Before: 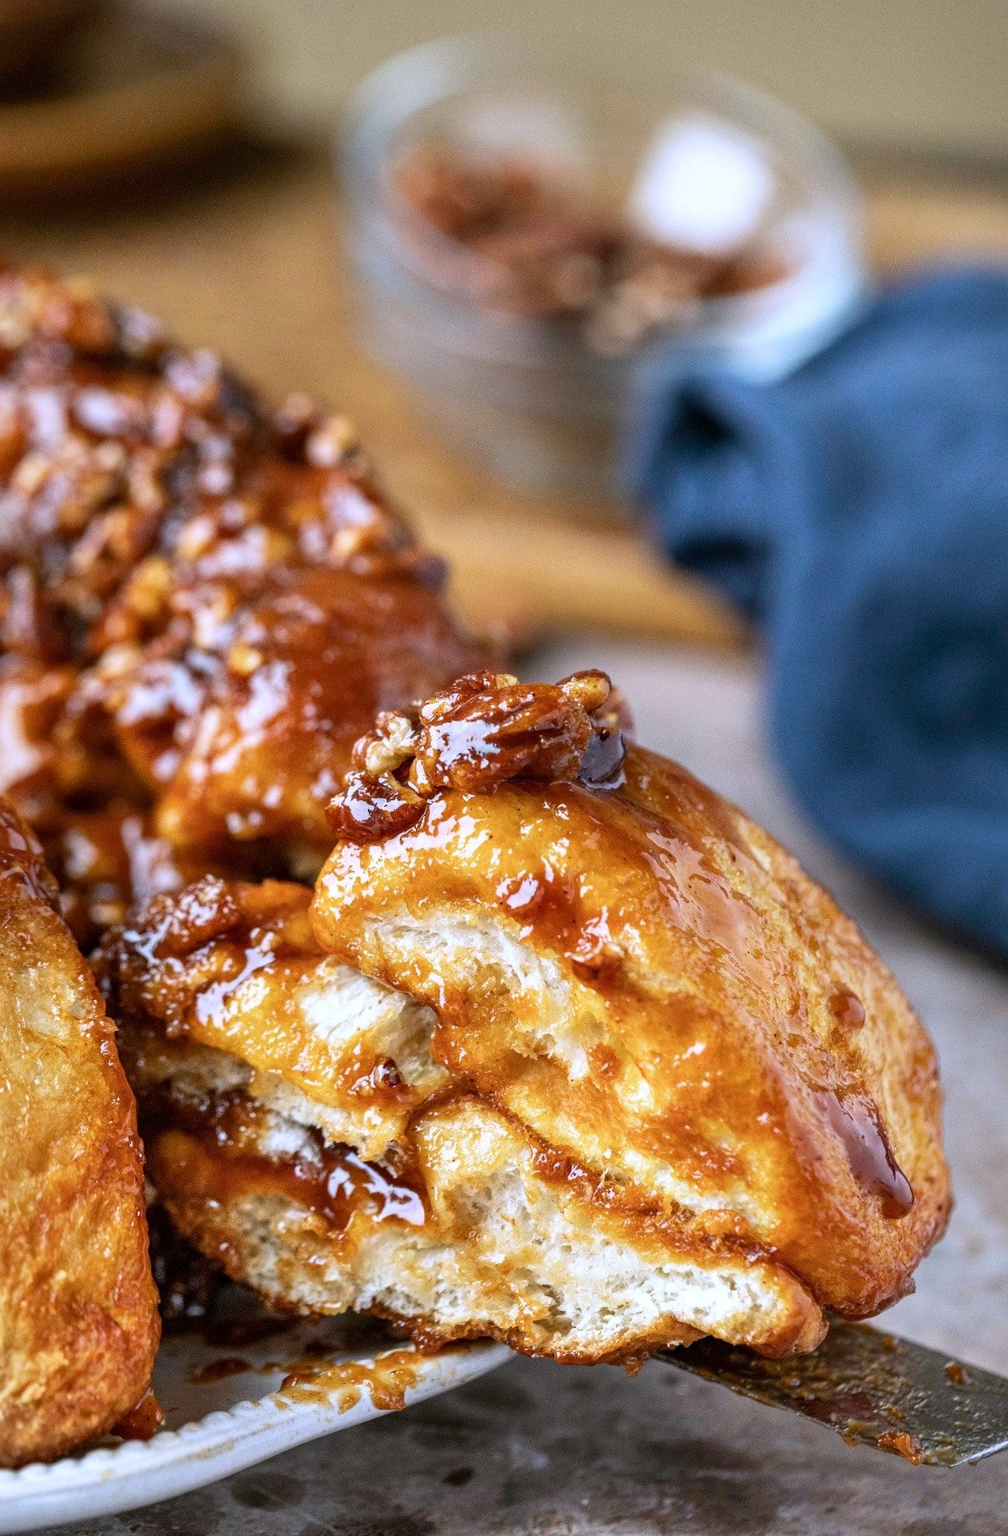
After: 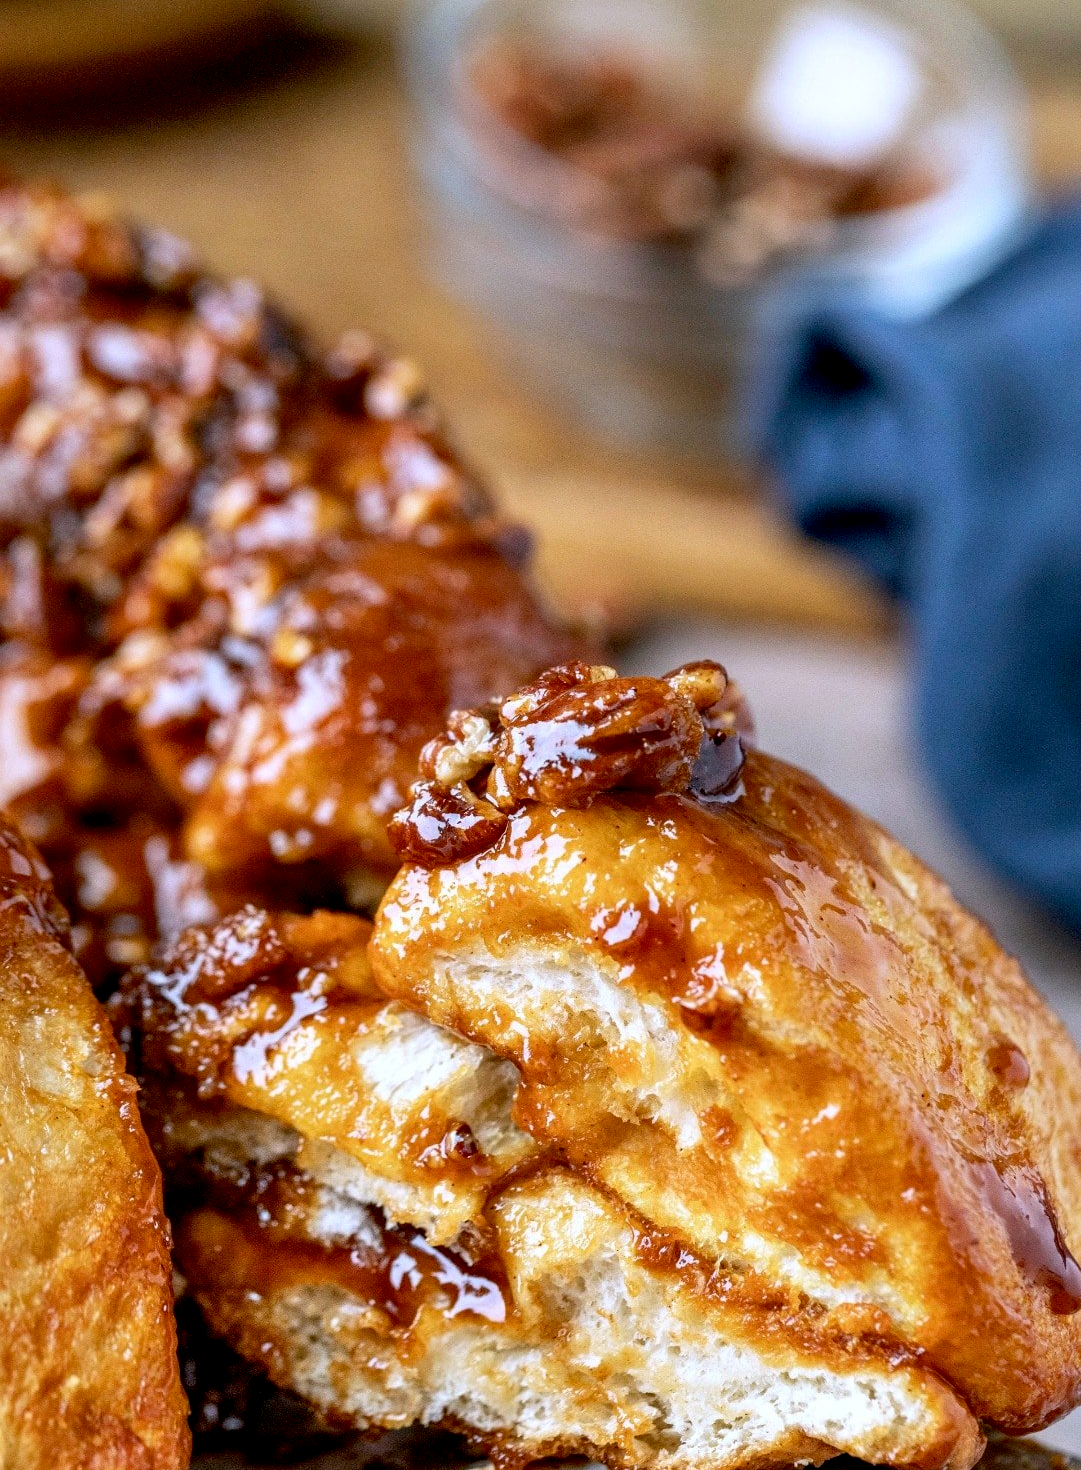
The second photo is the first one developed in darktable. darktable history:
exposure: black level correction 0.01, exposure 0.015 EV, compensate exposure bias true, compensate highlight preservation false
crop: top 7.533%, right 9.85%, bottom 12.048%
